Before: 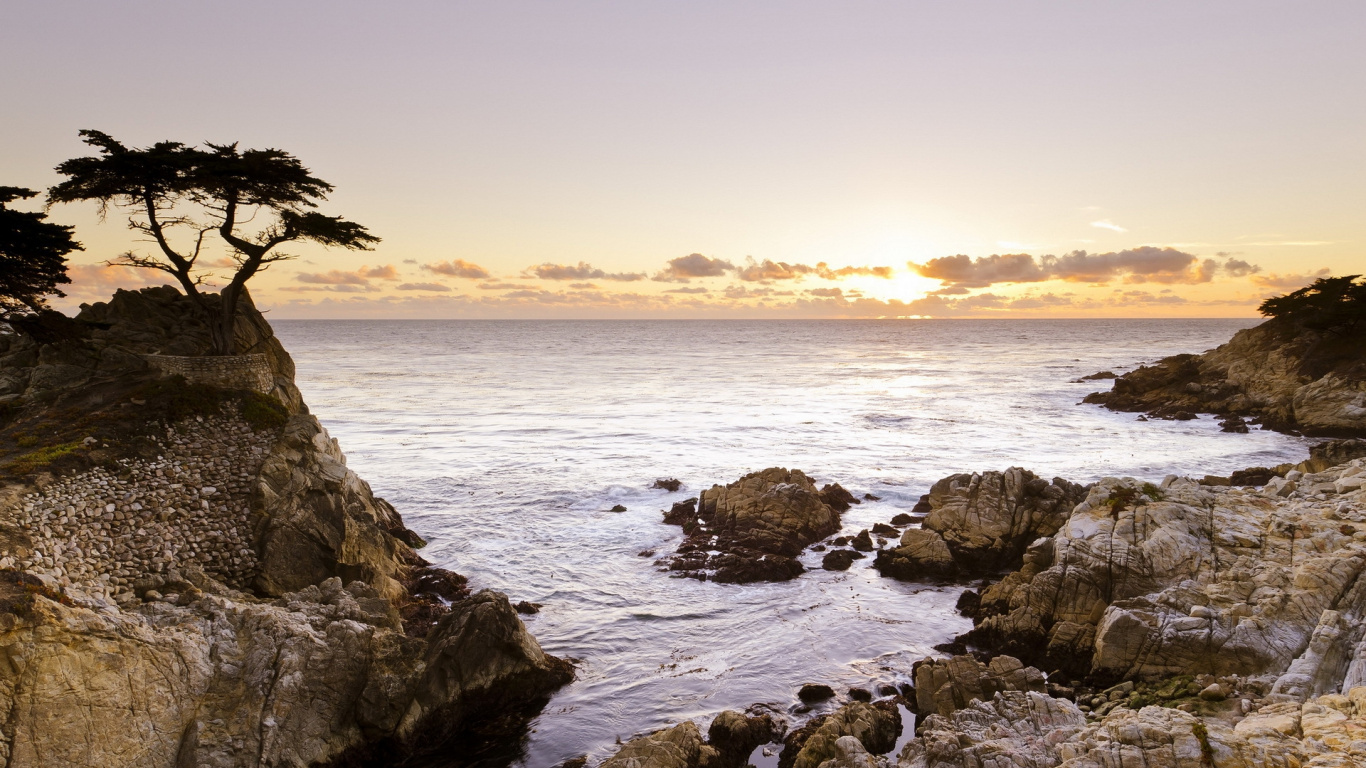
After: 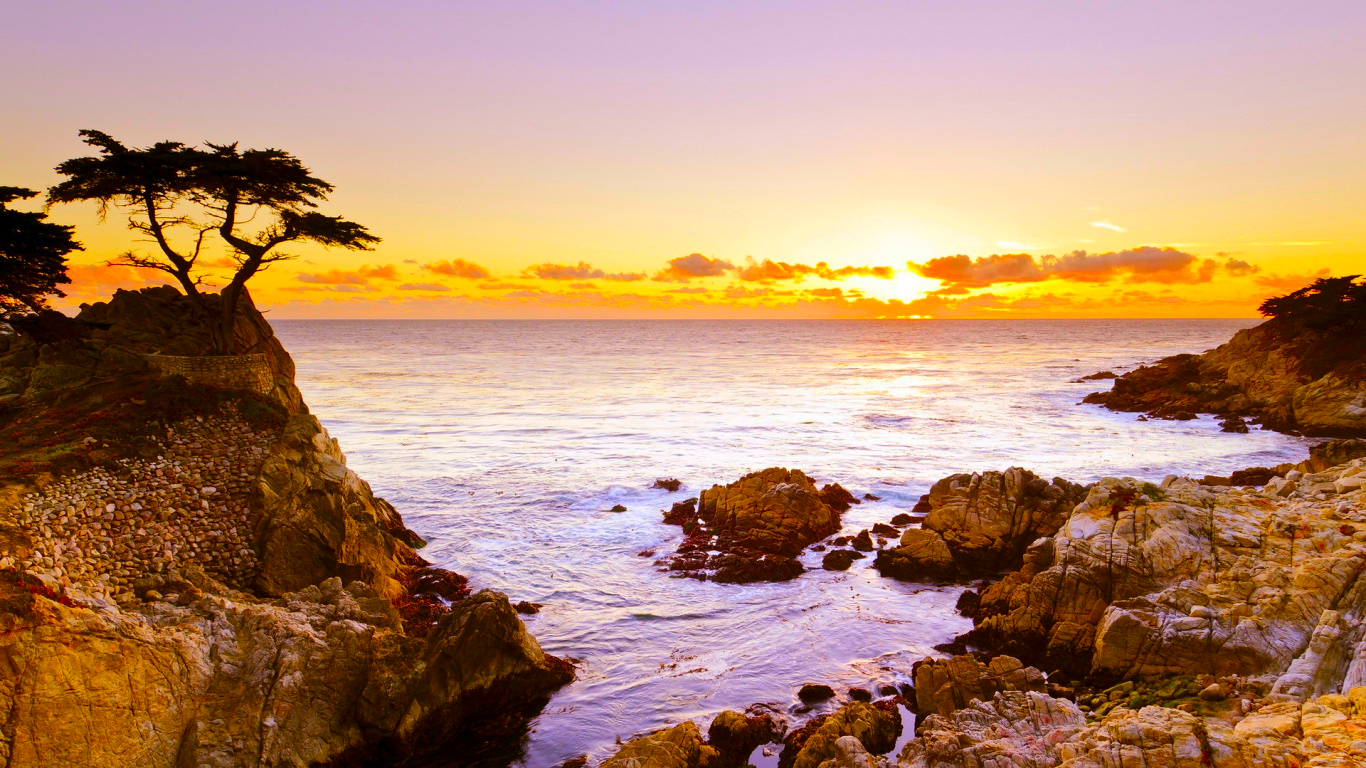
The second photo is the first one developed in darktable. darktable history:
color correction: saturation 3
